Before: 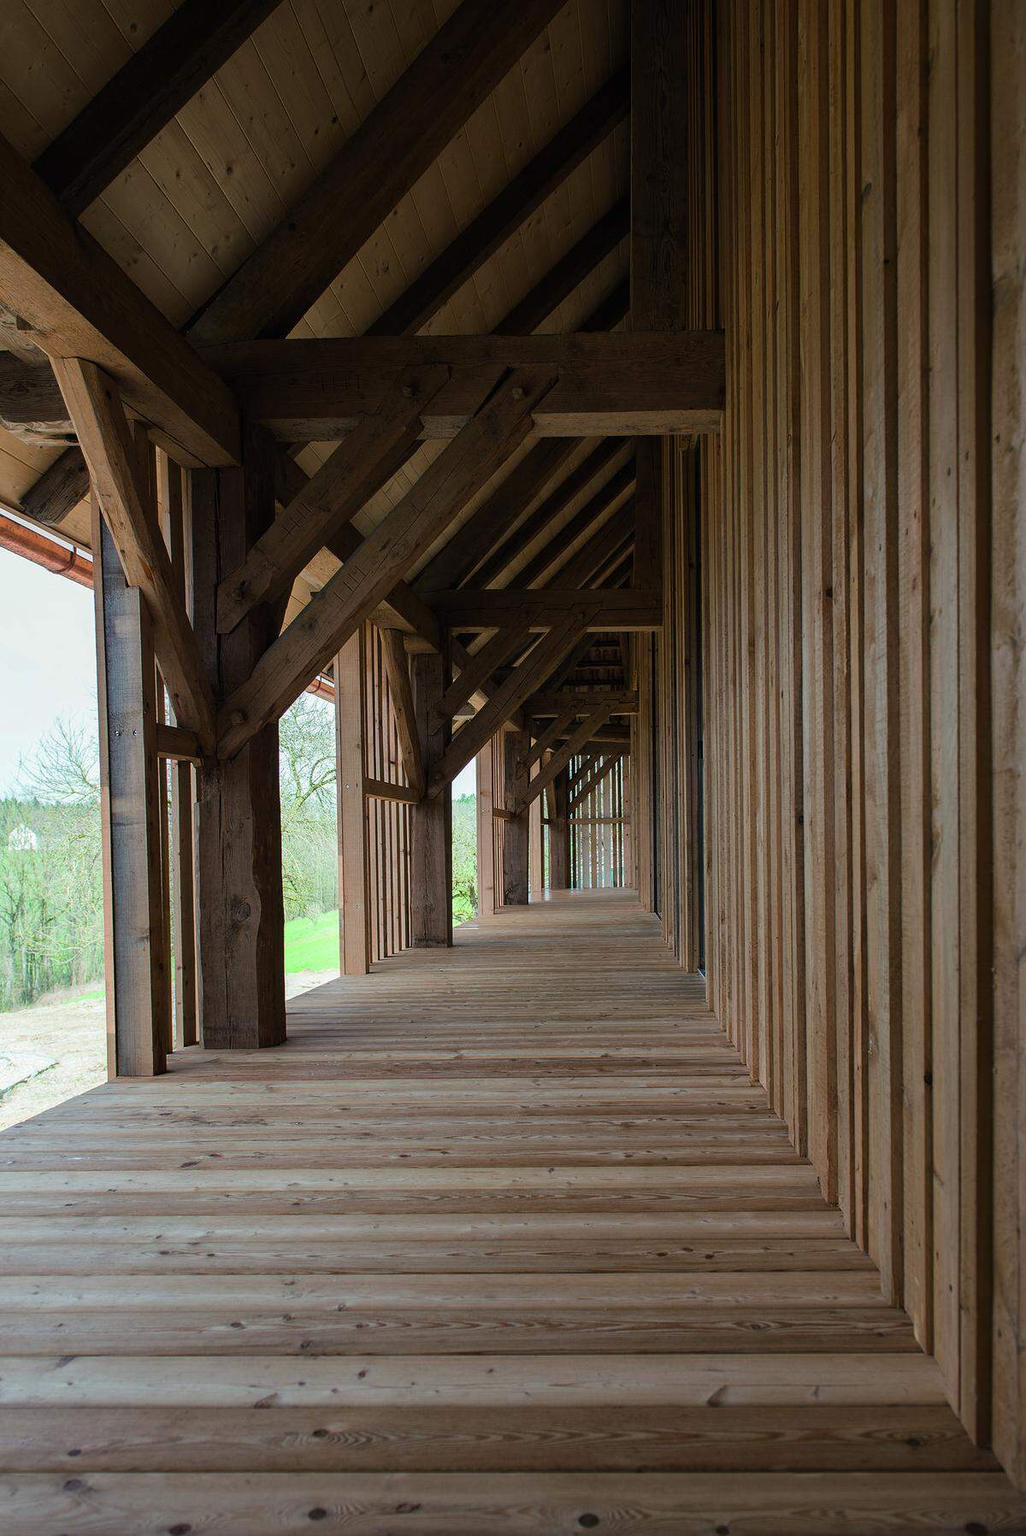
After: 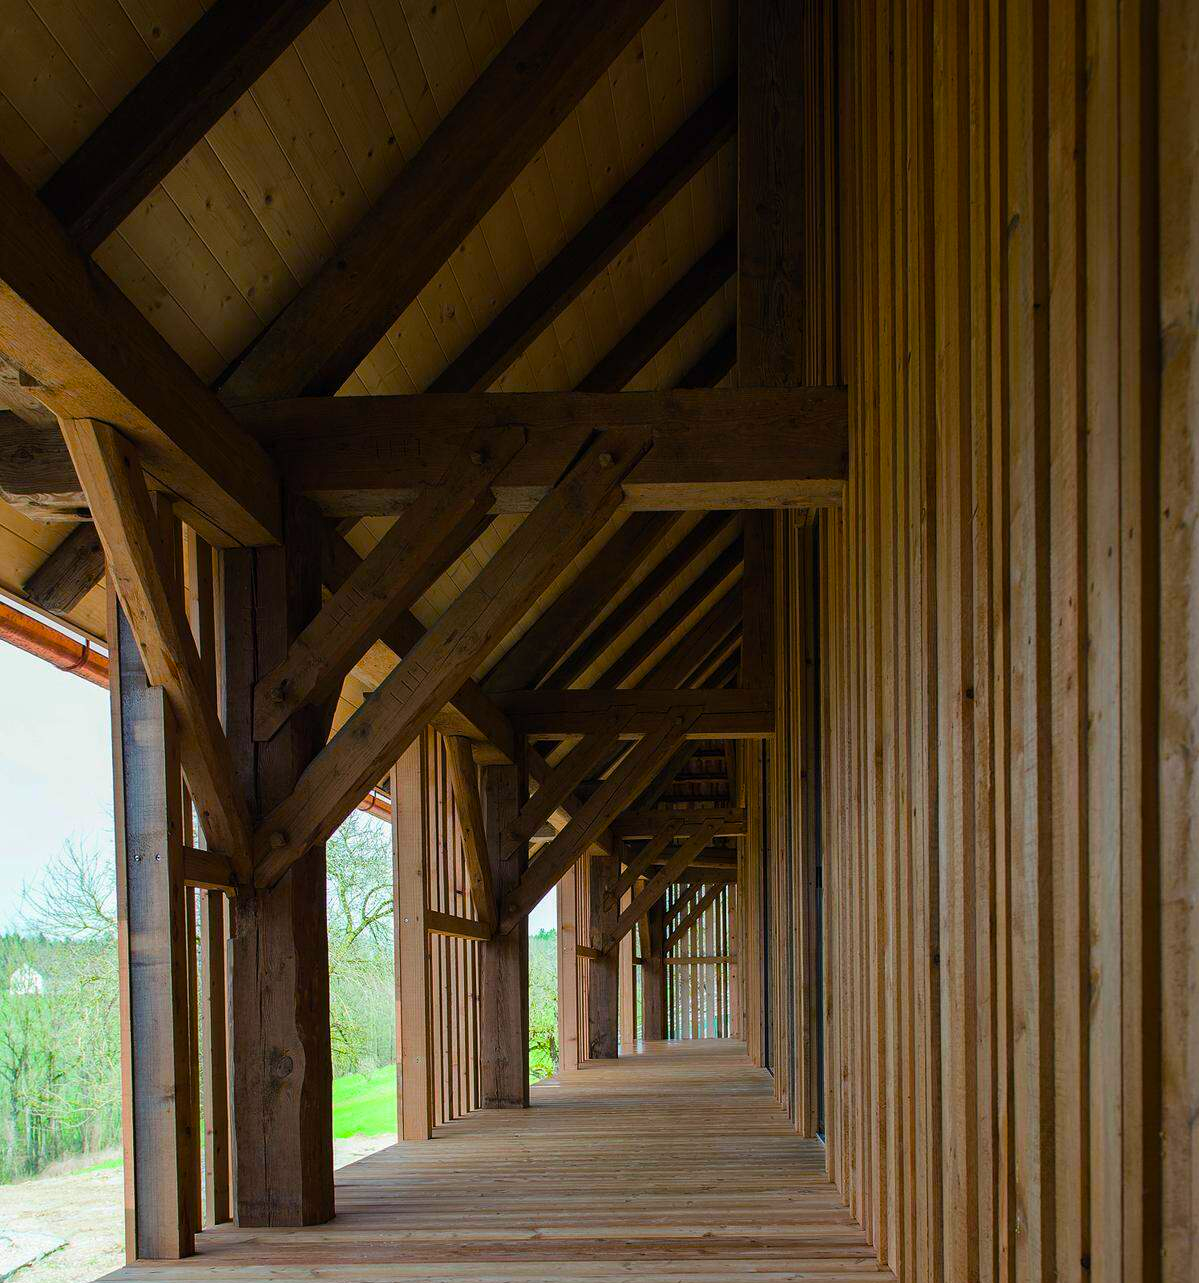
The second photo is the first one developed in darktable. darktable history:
color balance rgb: linear chroma grading › global chroma 15%, perceptual saturation grading › global saturation 30%
crop: bottom 28.576%
